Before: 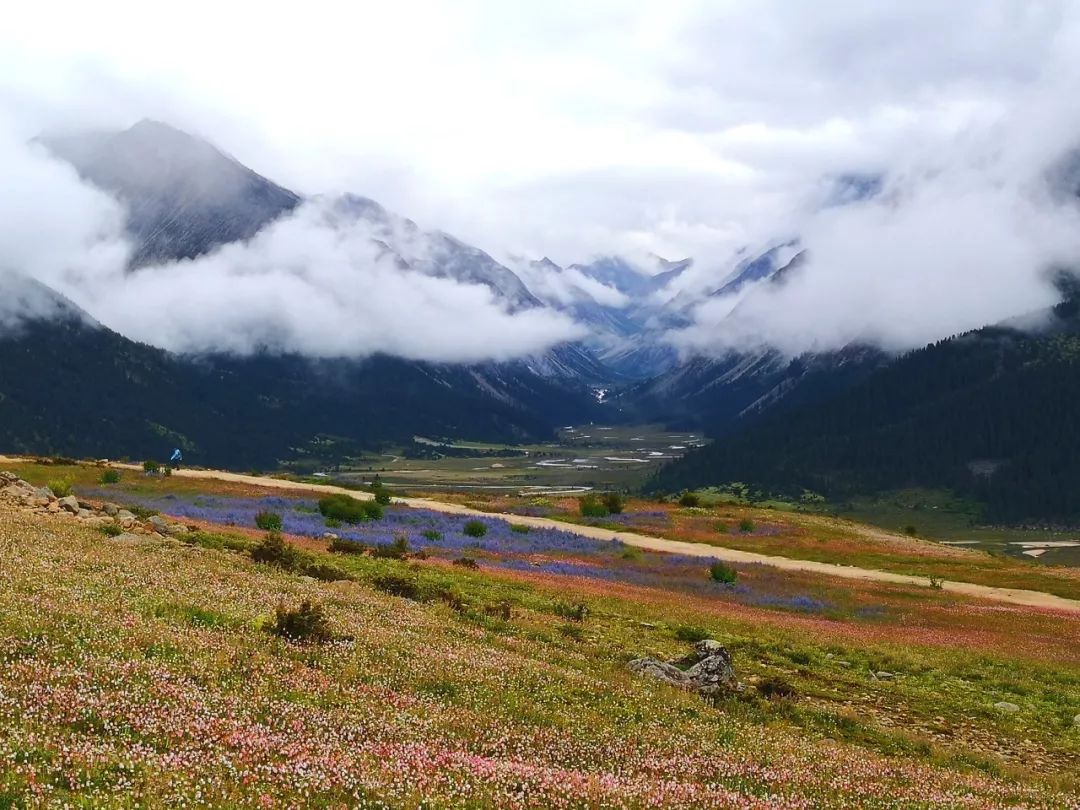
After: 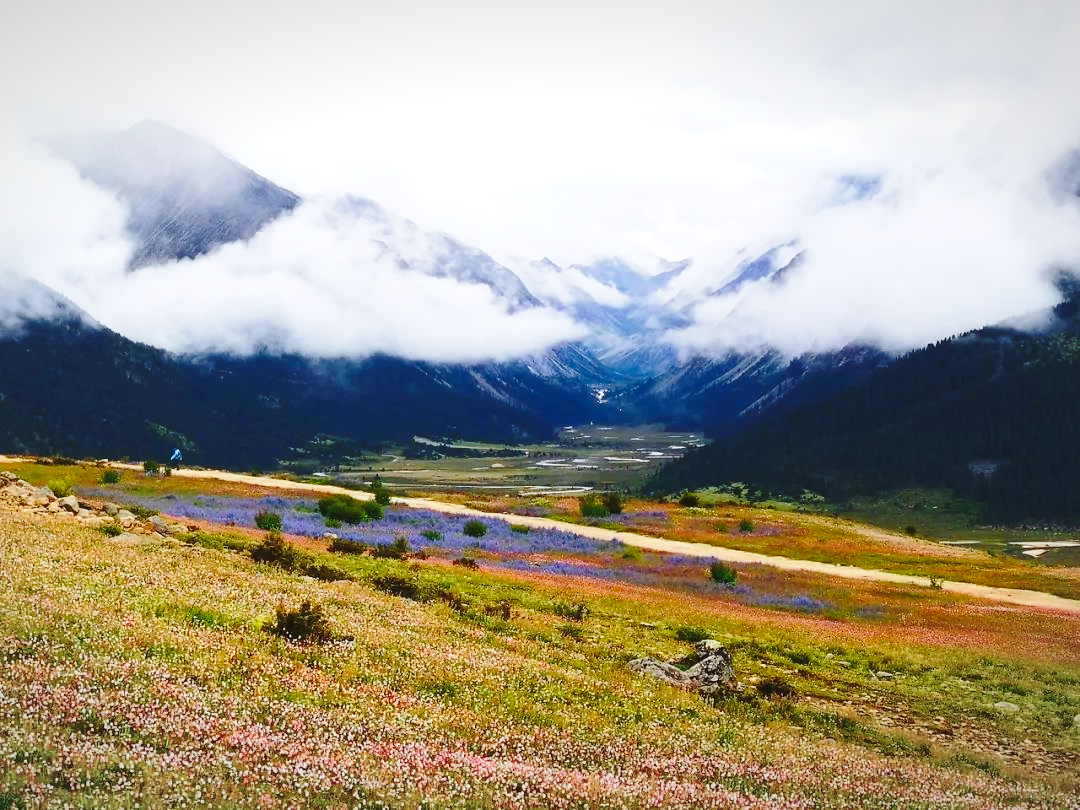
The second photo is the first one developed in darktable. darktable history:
vignetting: fall-off start 98.79%, fall-off radius 99.5%, width/height ratio 1.425
base curve: curves: ch0 [(0, 0) (0.036, 0.037) (0.121, 0.228) (0.46, 0.76) (0.859, 0.983) (1, 1)], preserve colors none
